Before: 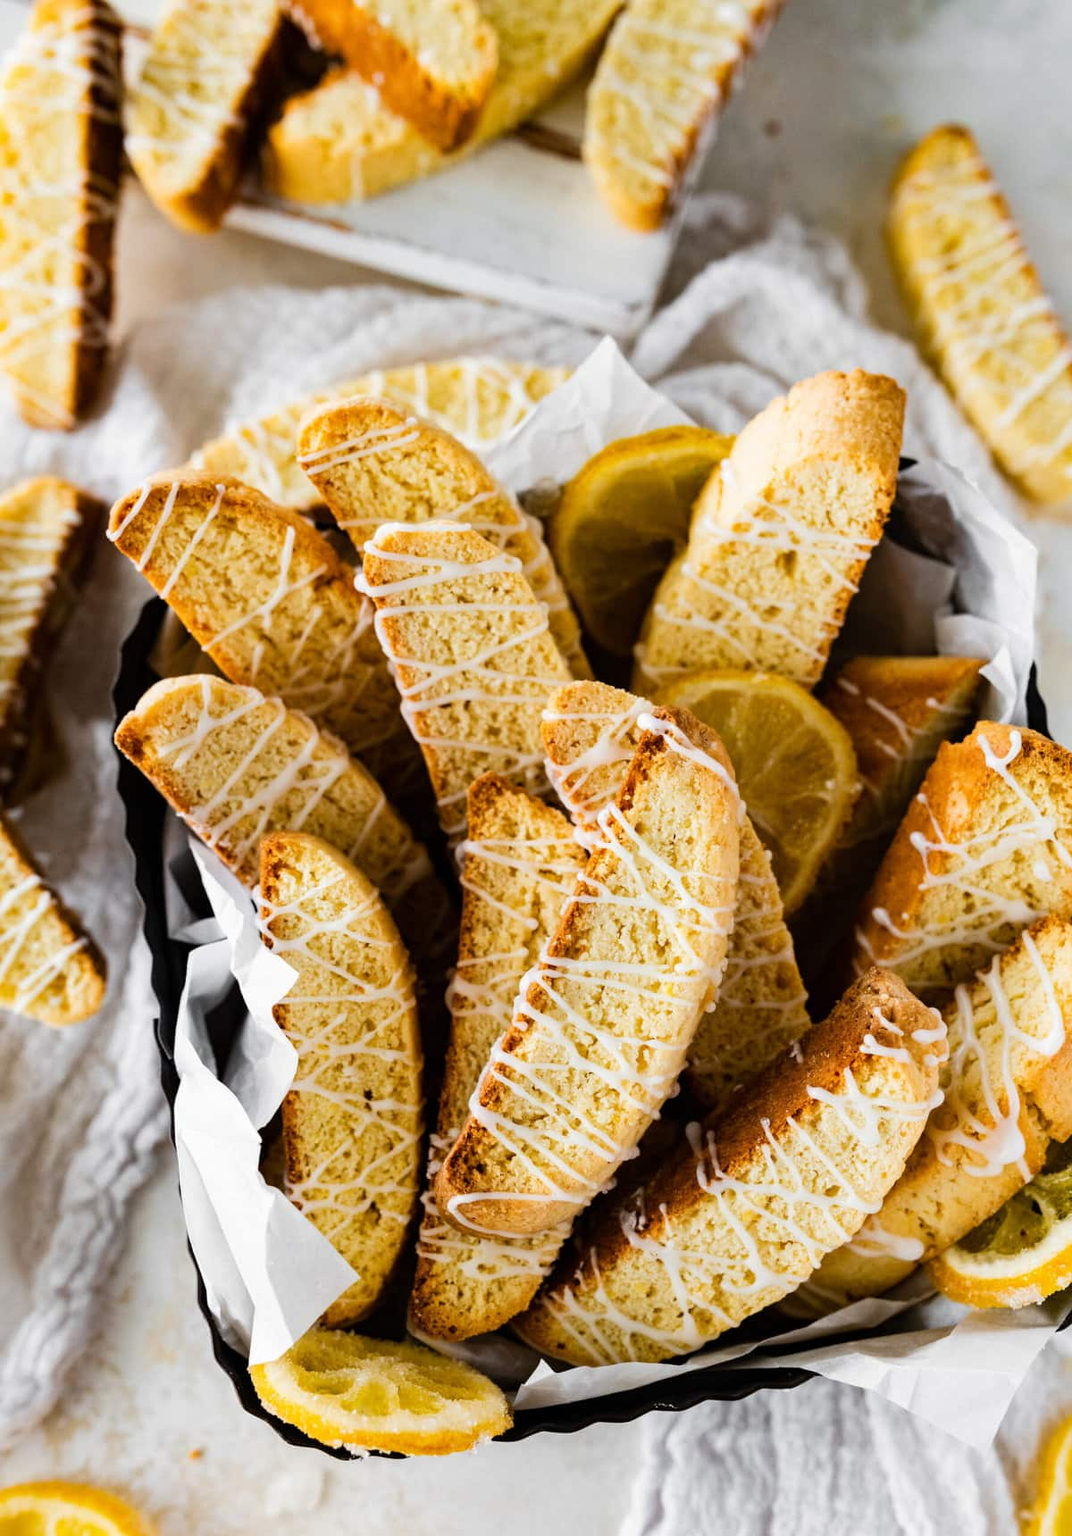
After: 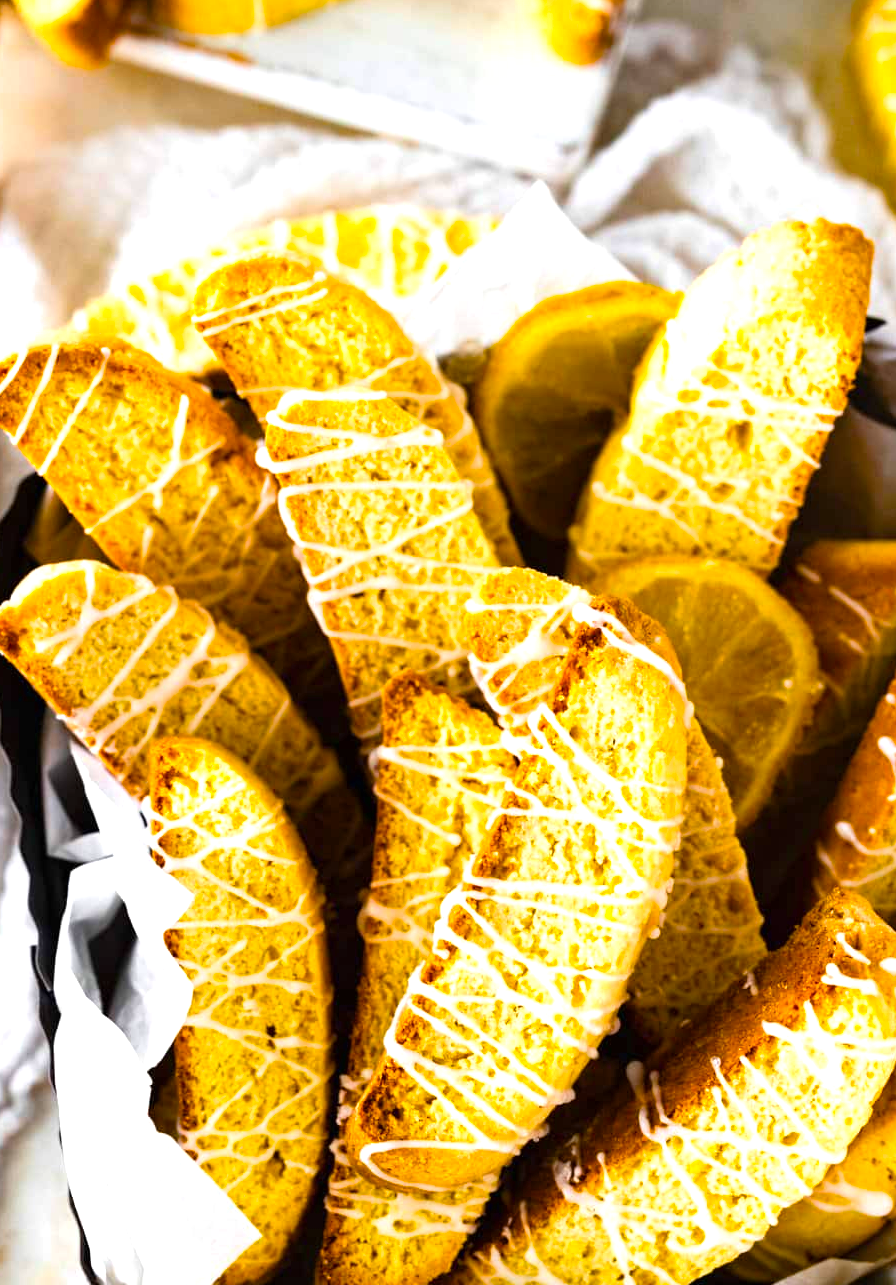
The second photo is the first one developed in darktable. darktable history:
color balance rgb: linear chroma grading › global chroma 15%, perceptual saturation grading › global saturation 30%
crop and rotate: left 11.831%, top 11.346%, right 13.429%, bottom 13.899%
exposure: black level correction 0, exposure 0.7 EV, compensate exposure bias true, compensate highlight preservation false
